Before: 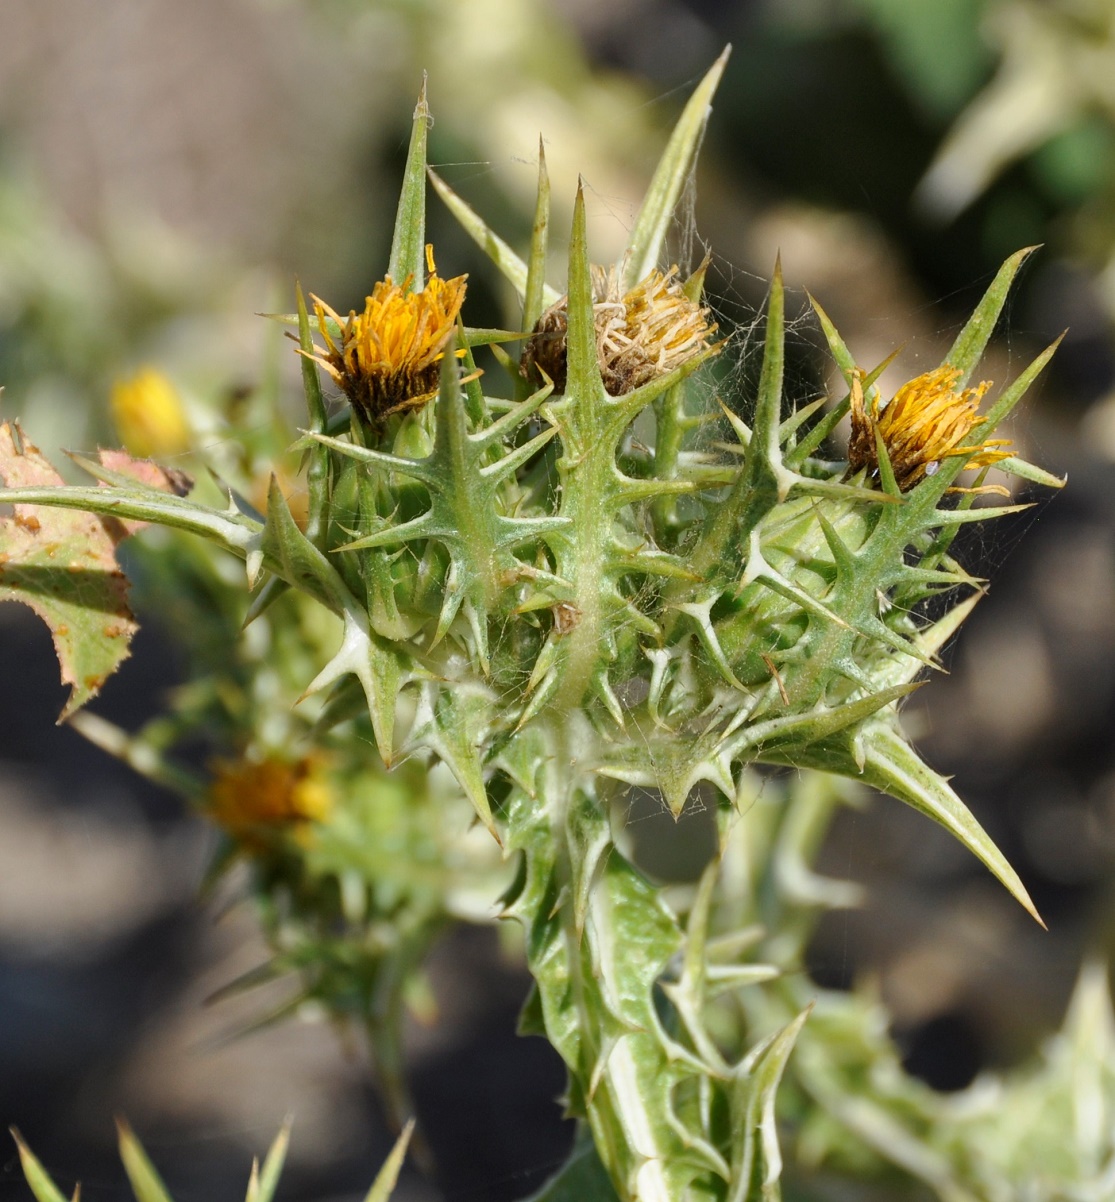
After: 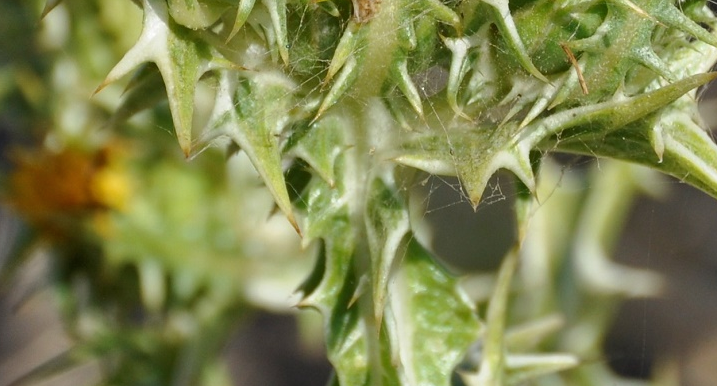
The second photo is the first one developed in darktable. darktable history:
shadows and highlights: soften with gaussian
crop: left 18.035%, top 50.891%, right 17.612%, bottom 16.921%
